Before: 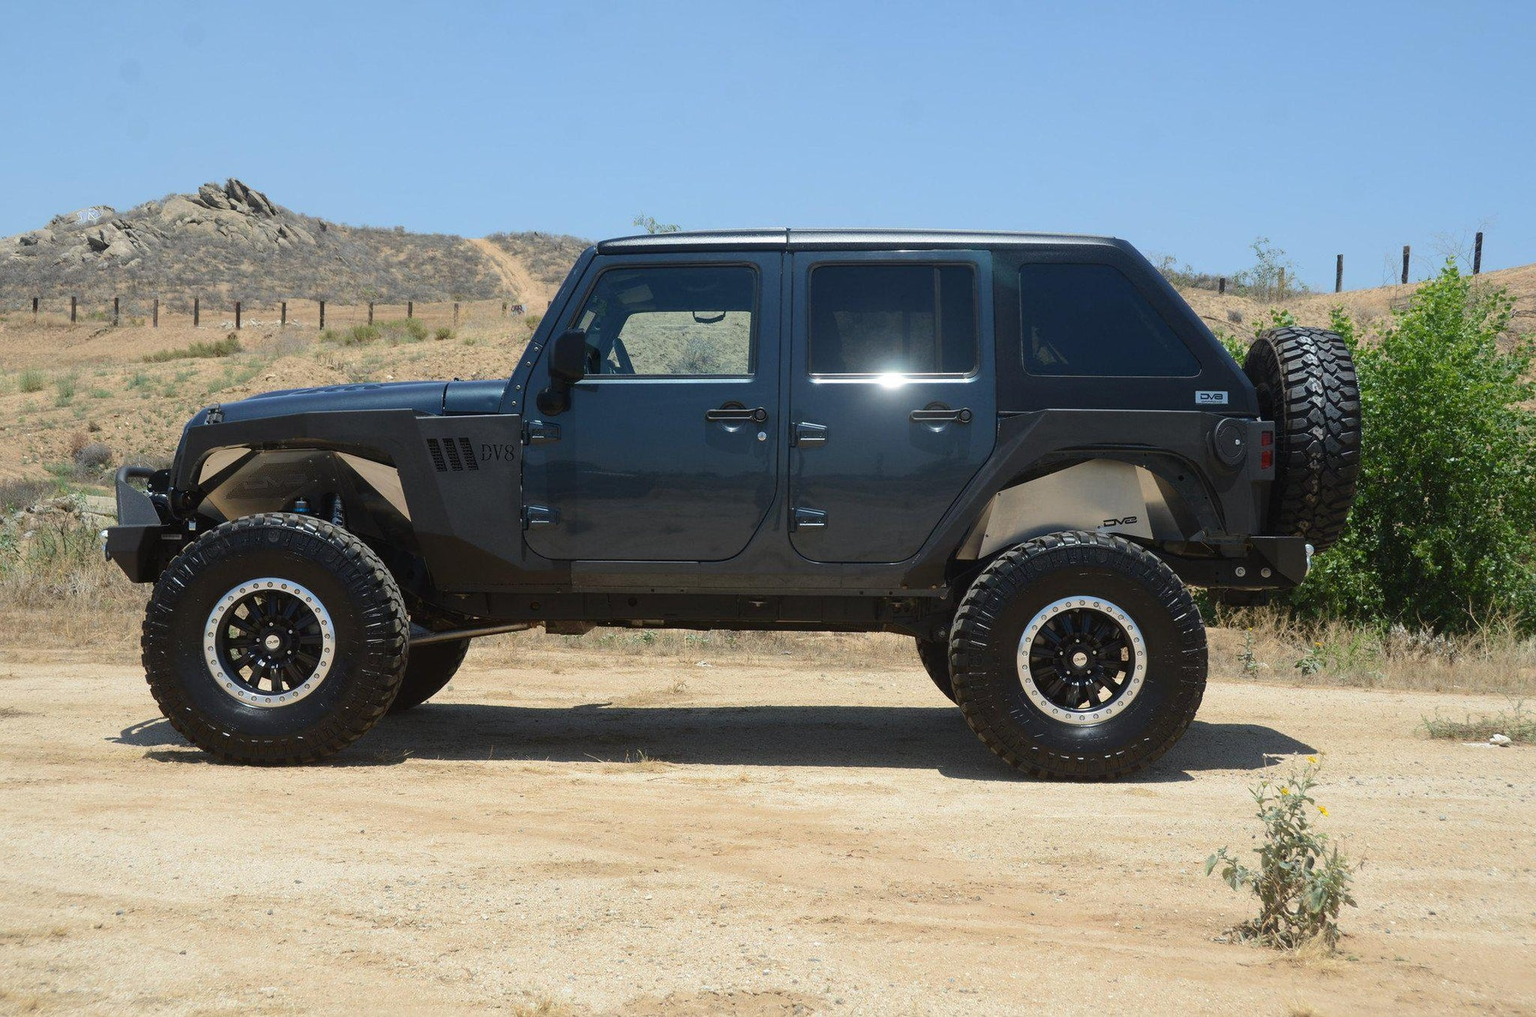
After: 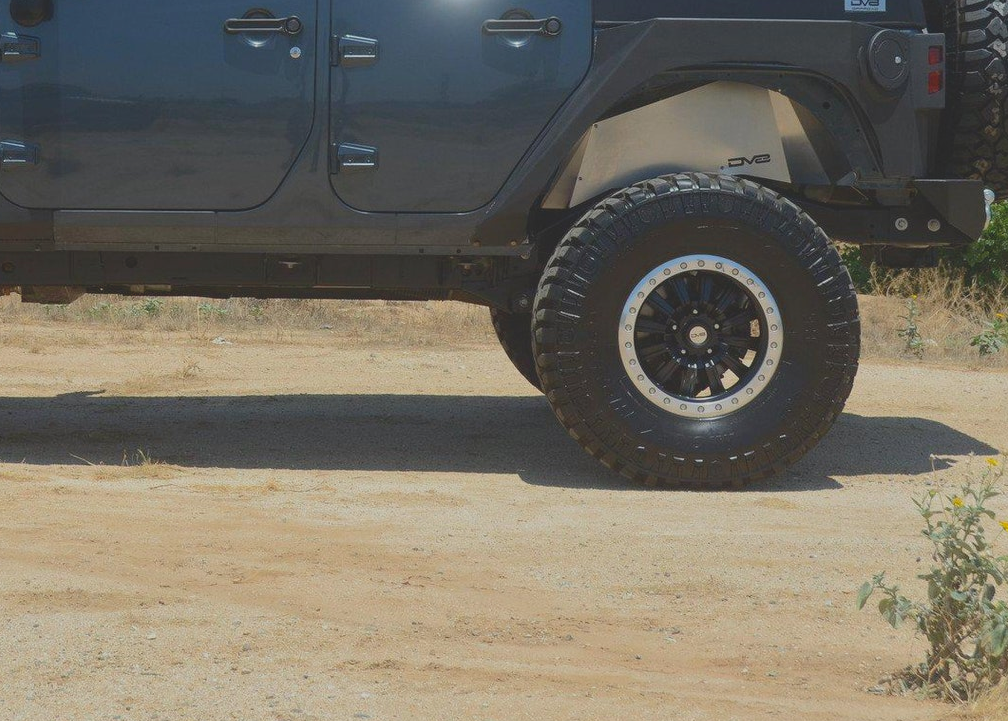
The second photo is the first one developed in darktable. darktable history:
tone equalizer: -8 EV -0.002 EV, -7 EV 0.005 EV, -6 EV -0.009 EV, -5 EV 0.011 EV, -4 EV -0.012 EV, -3 EV 0.007 EV, -2 EV -0.062 EV, -1 EV -0.293 EV, +0 EV -0.582 EV, smoothing diameter 2%, edges refinement/feathering 20, mask exposure compensation -1.57 EV, filter diffusion 5
crop: left 34.479%, top 38.822%, right 13.718%, bottom 5.172%
contrast brightness saturation: contrast -0.28
